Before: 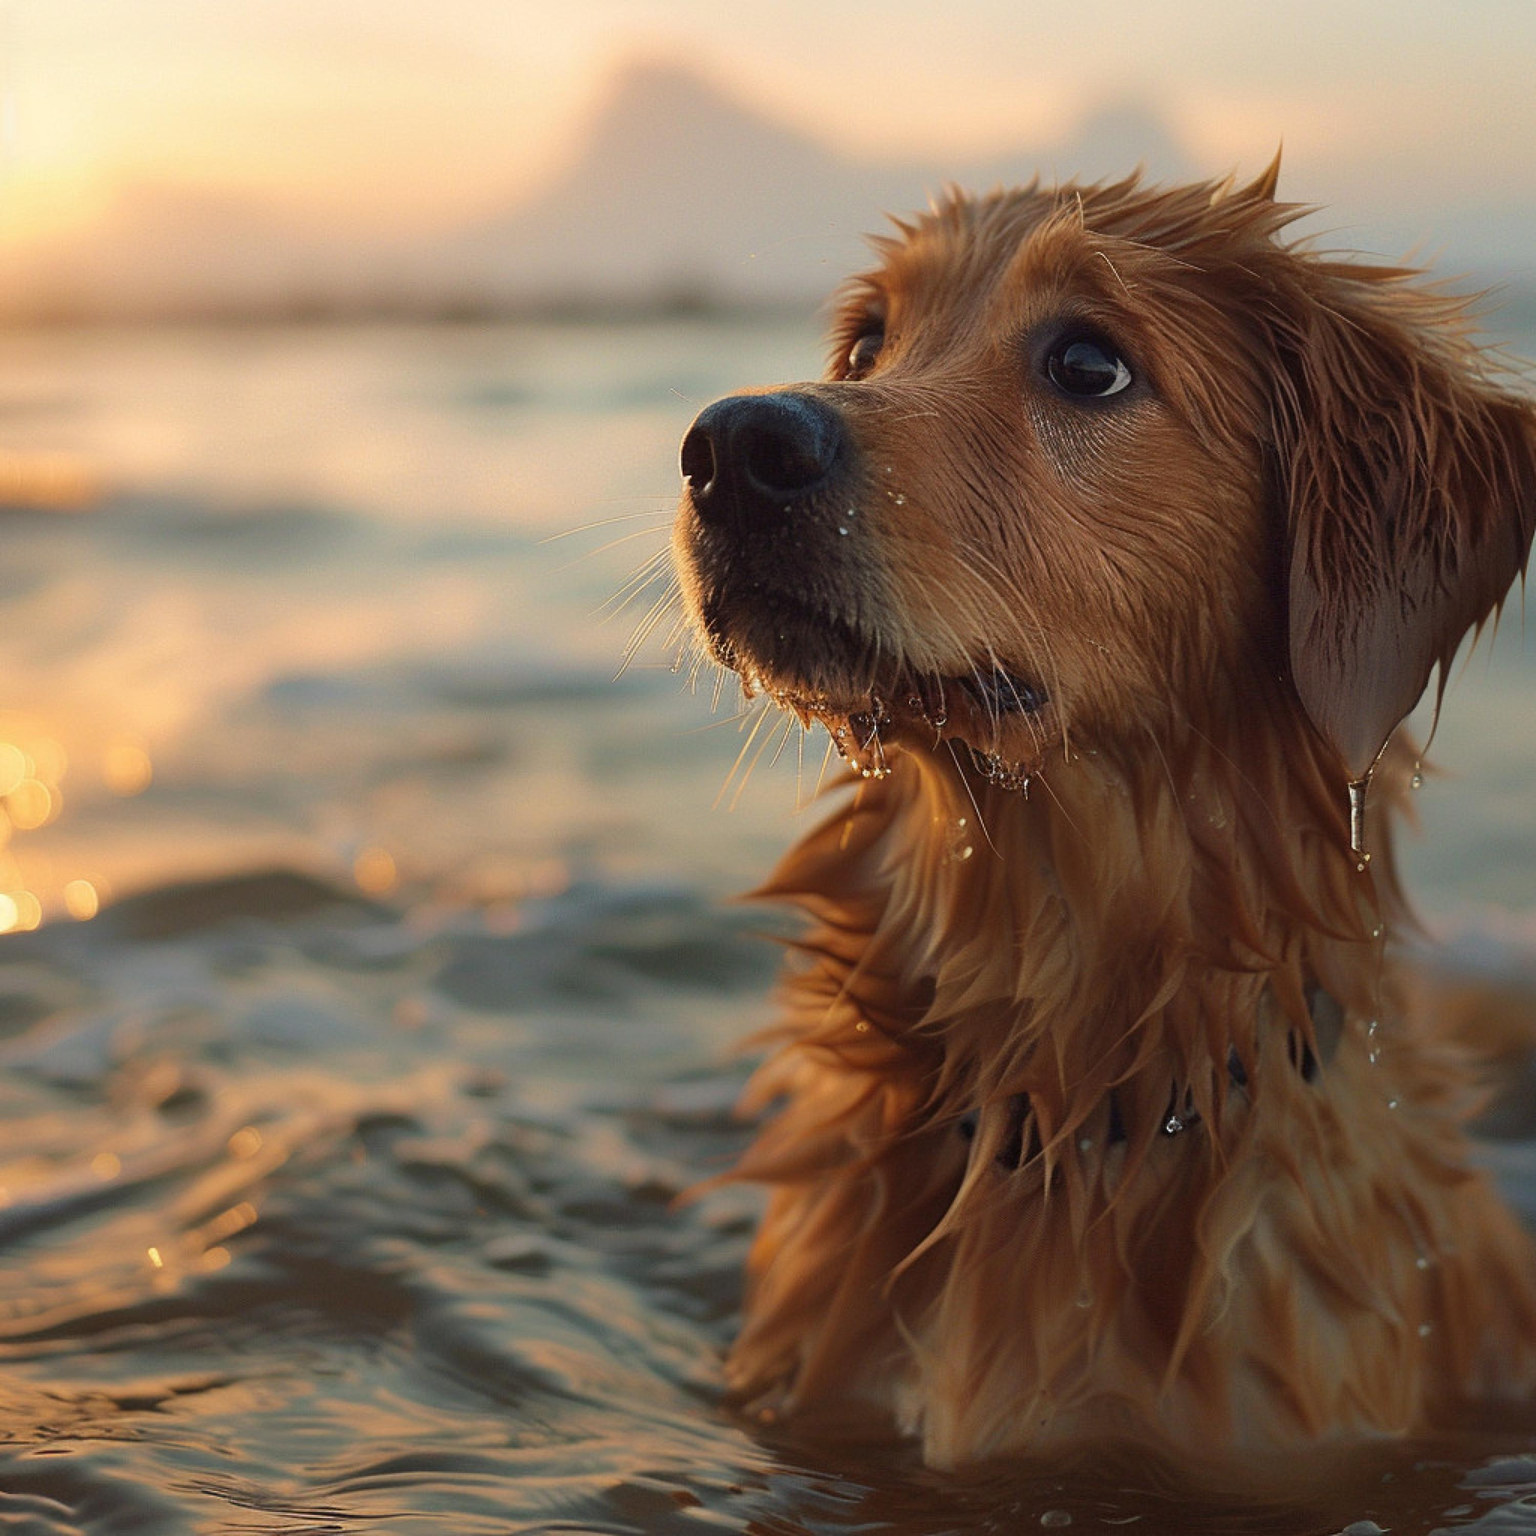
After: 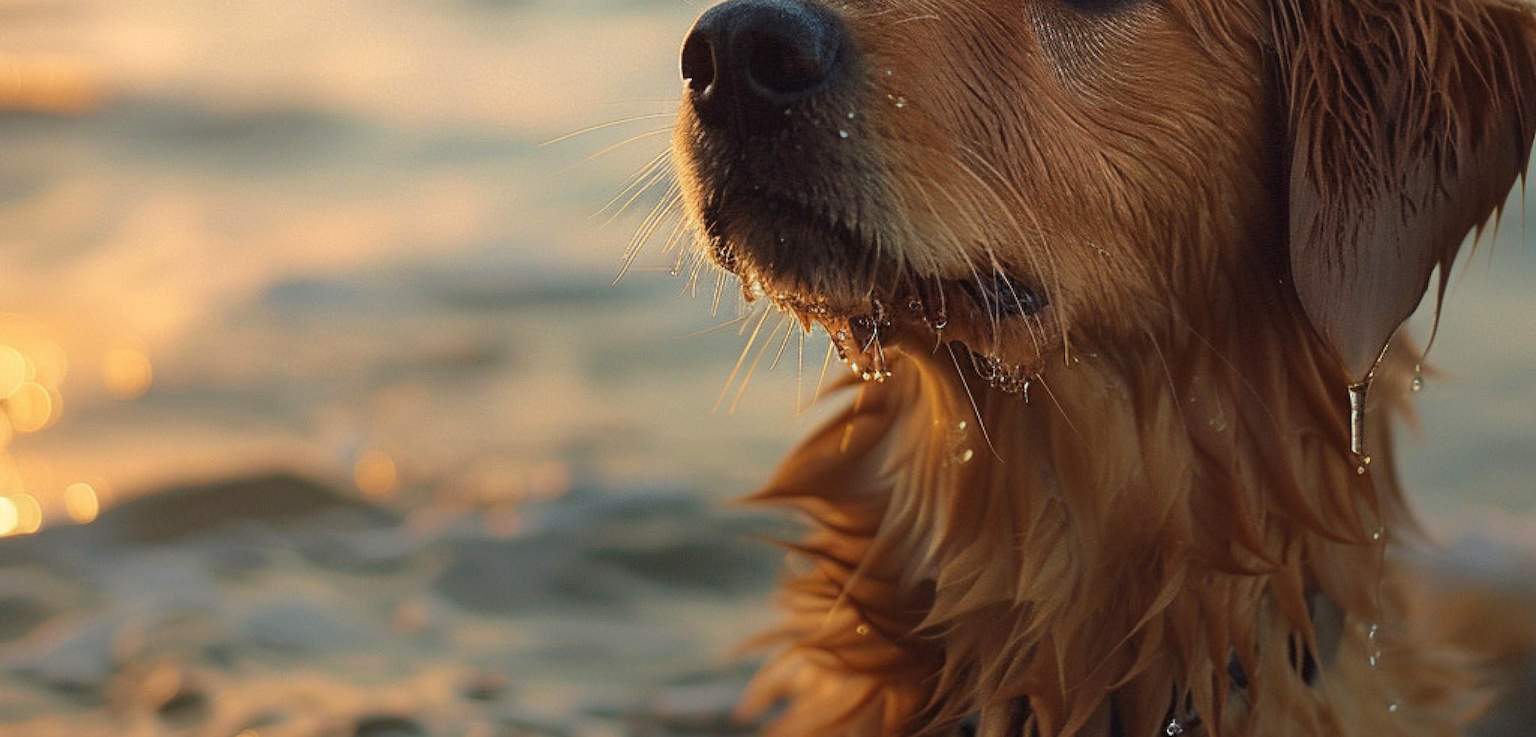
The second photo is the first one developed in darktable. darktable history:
color correction: highlights b* 2.93
crop and rotate: top 25.9%, bottom 26.046%
